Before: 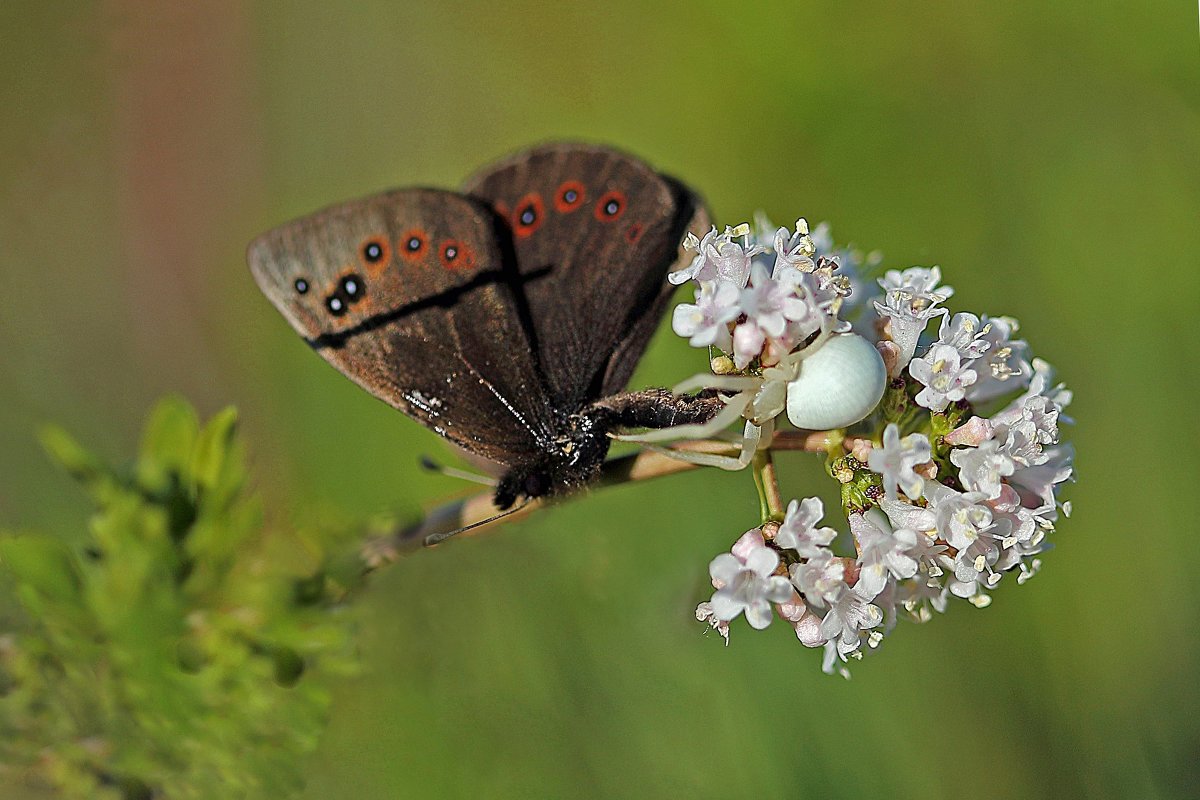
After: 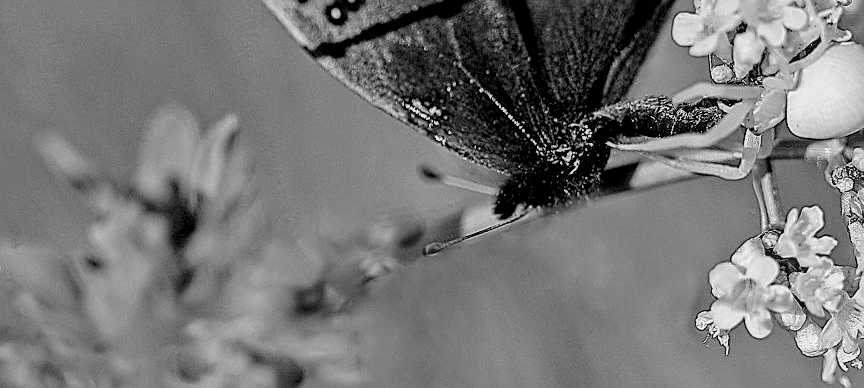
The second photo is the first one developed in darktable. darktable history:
exposure: black level correction 0, exposure 0.5 EV, compensate exposure bias true, compensate highlight preservation false
sharpen: on, module defaults
crop: top 36.498%, right 27.964%, bottom 14.995%
color balance rgb: perceptual saturation grading › global saturation 20%, global vibrance 10%
monochrome: a -35.87, b 49.73, size 1.7
color balance: contrast fulcrum 17.78%
local contrast: on, module defaults
filmic rgb: black relative exposure -7.6 EV, white relative exposure 4.64 EV, threshold 3 EV, target black luminance 0%, hardness 3.55, latitude 50.51%, contrast 1.033, highlights saturation mix 10%, shadows ↔ highlights balance -0.198%, color science v4 (2020), enable highlight reconstruction true
